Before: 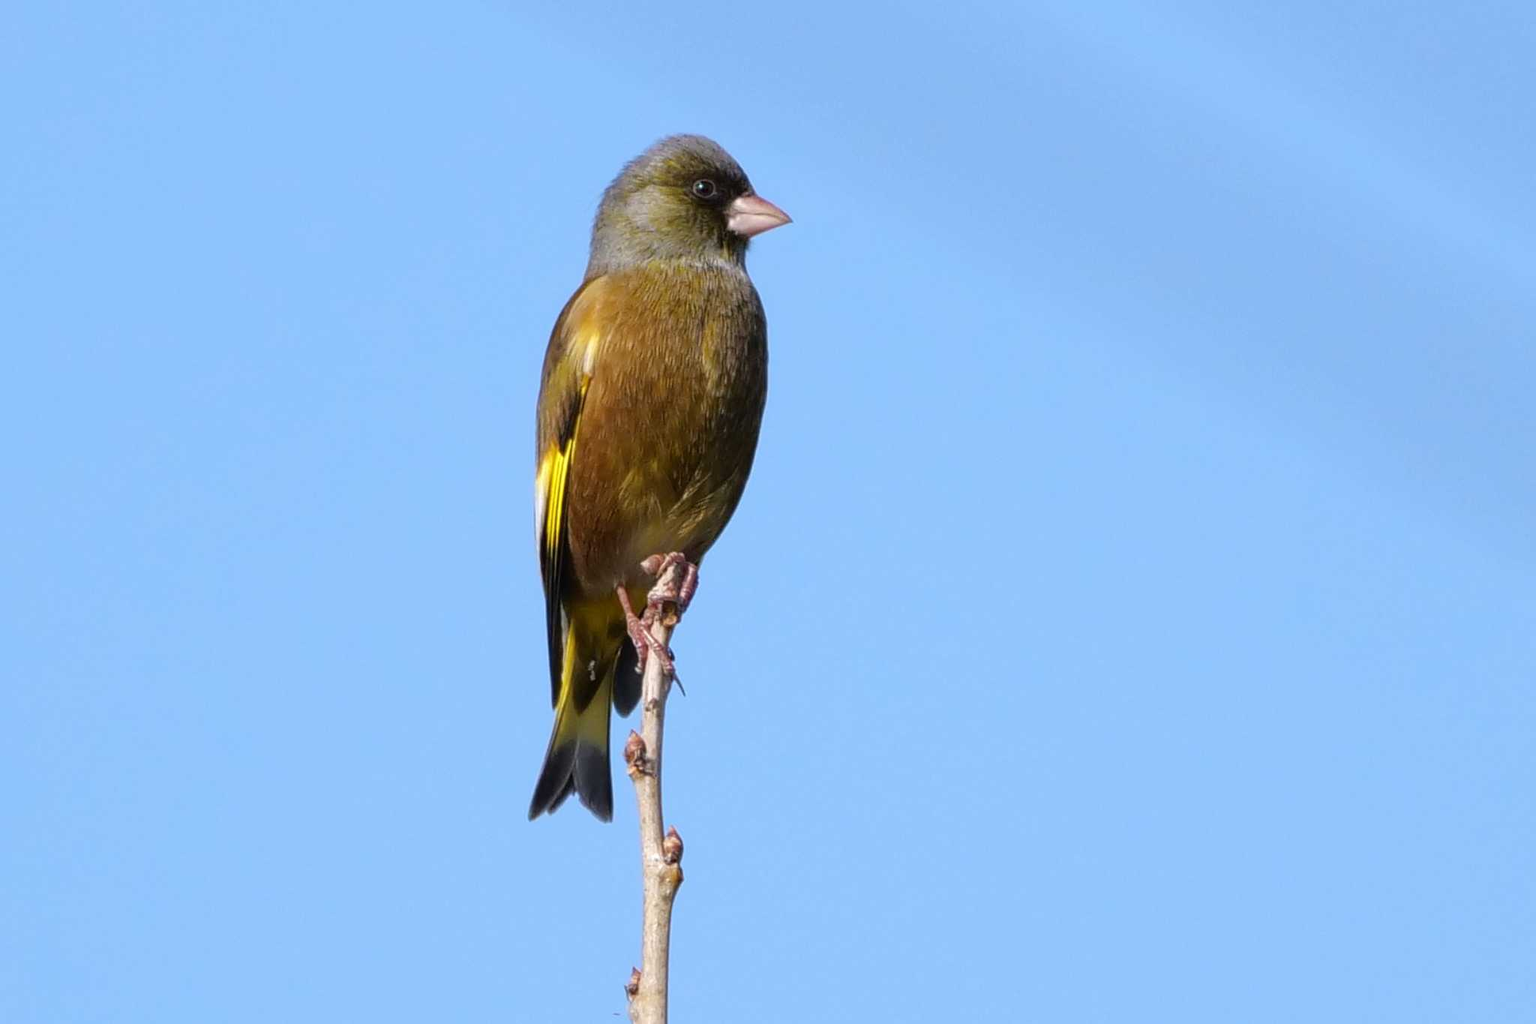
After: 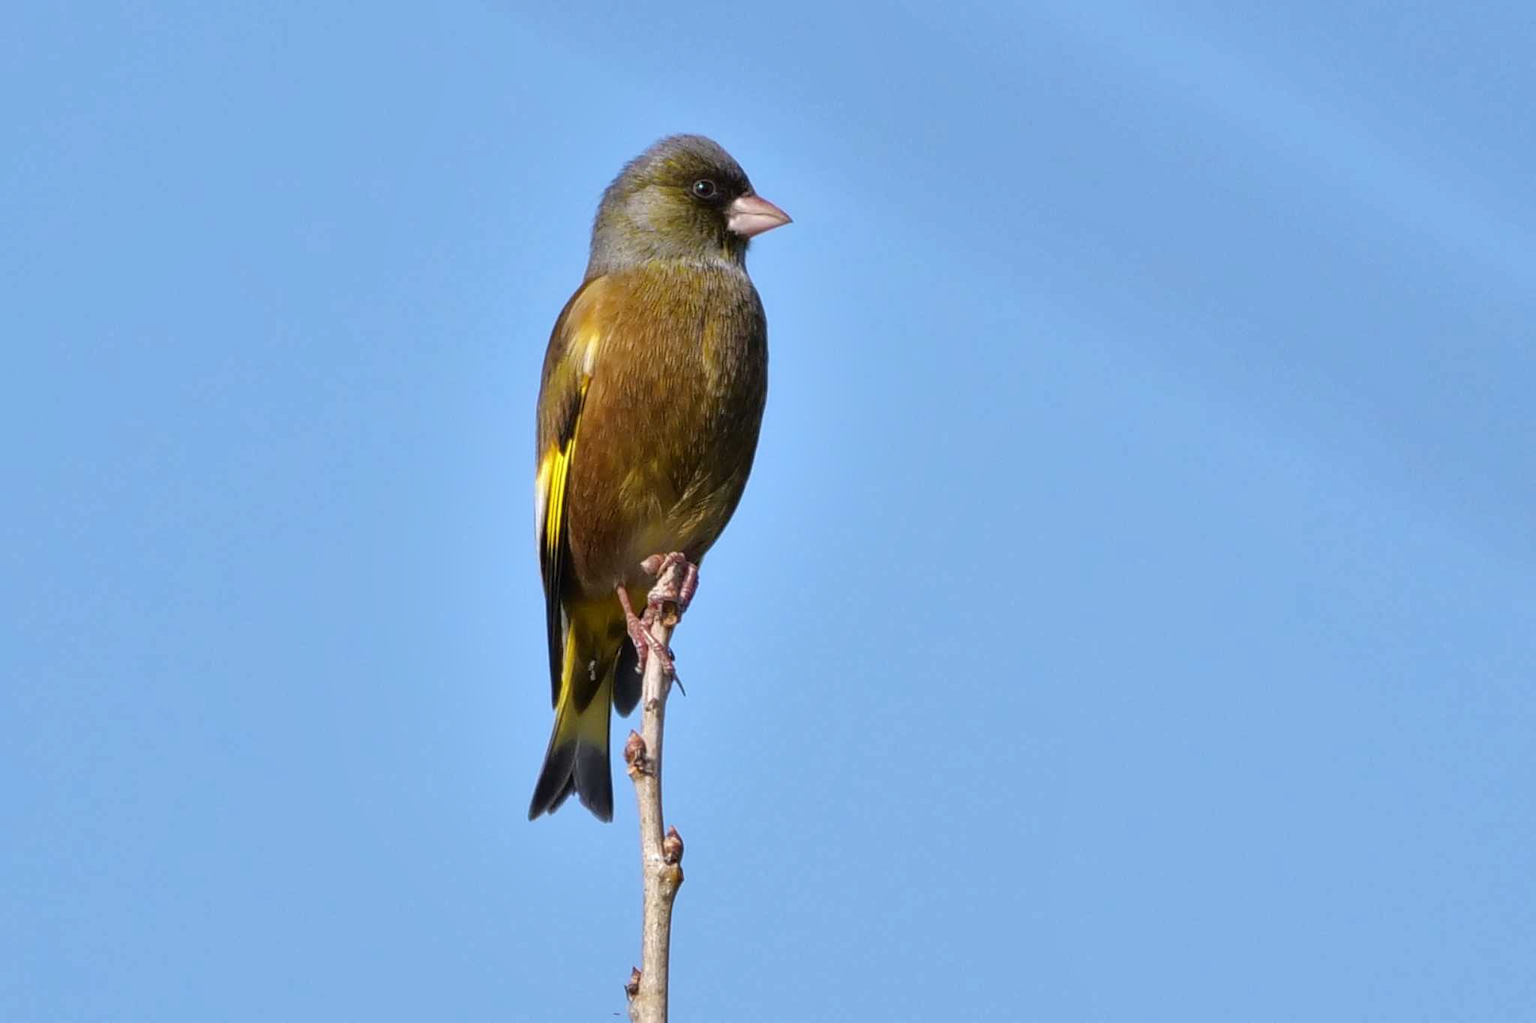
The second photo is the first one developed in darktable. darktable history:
shadows and highlights: shadows color adjustment 99.14%, highlights color adjustment 0.686%, soften with gaussian
